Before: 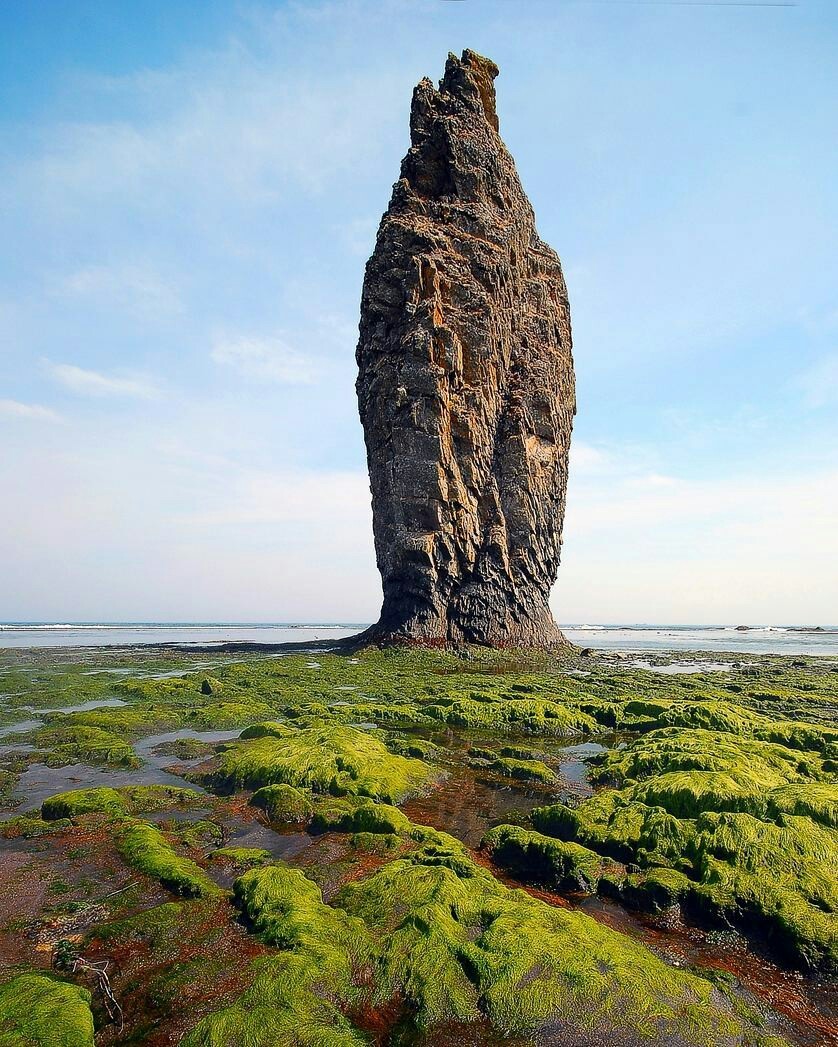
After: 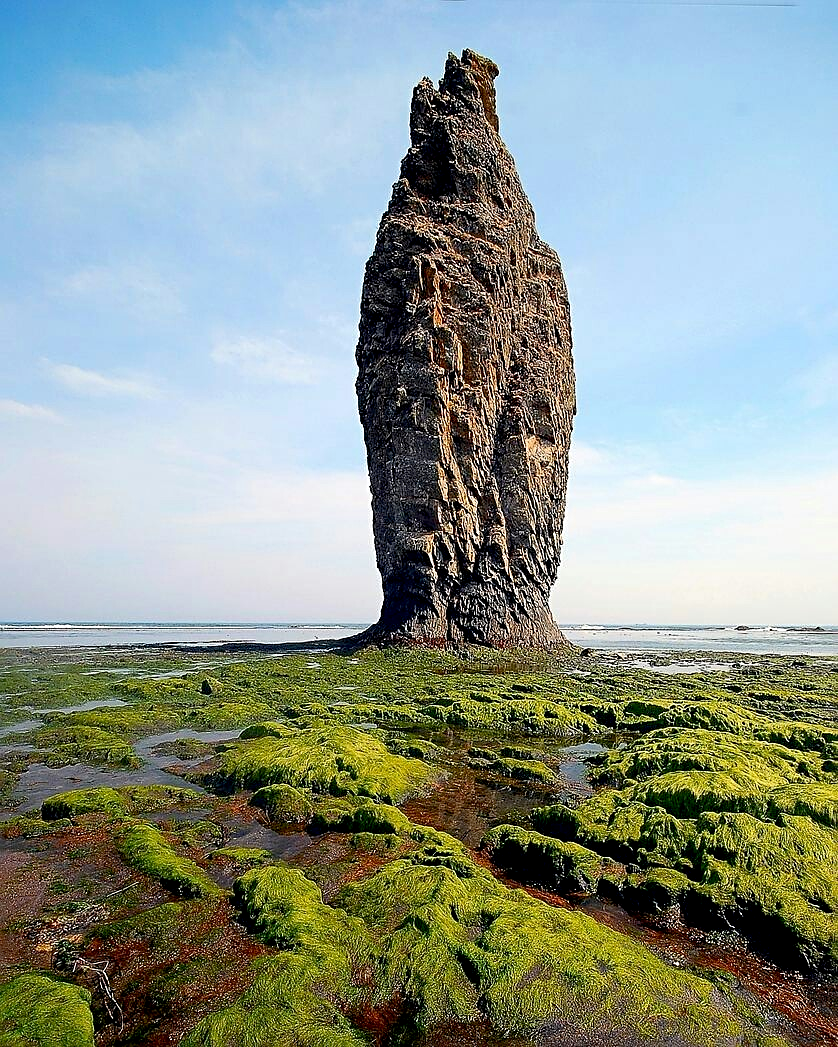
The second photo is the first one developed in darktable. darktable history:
exposure: black level correction 0.009, exposure 0.015 EV, compensate highlight preservation false
sharpen: on, module defaults
